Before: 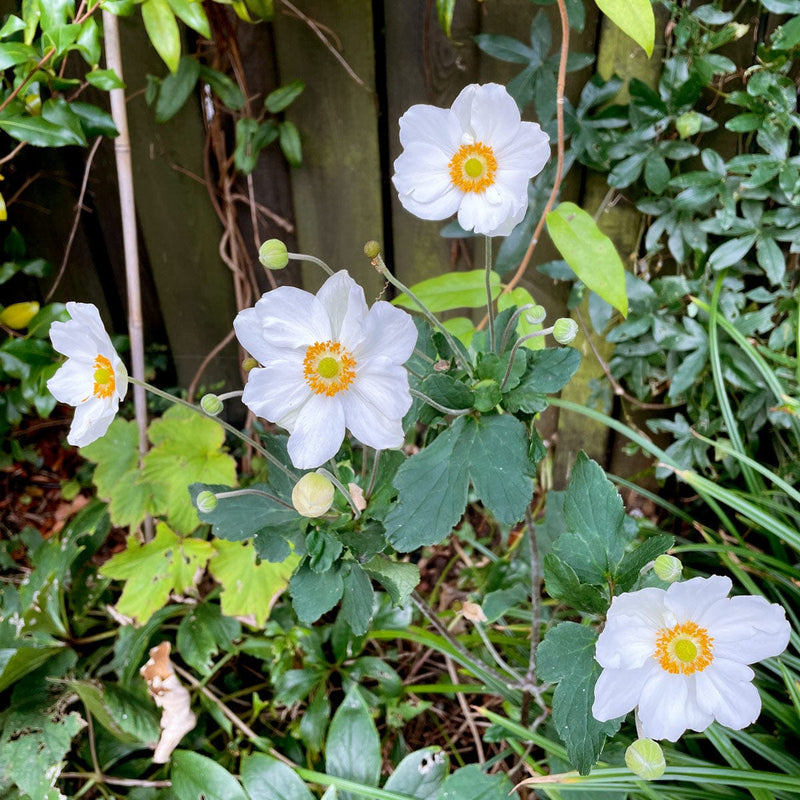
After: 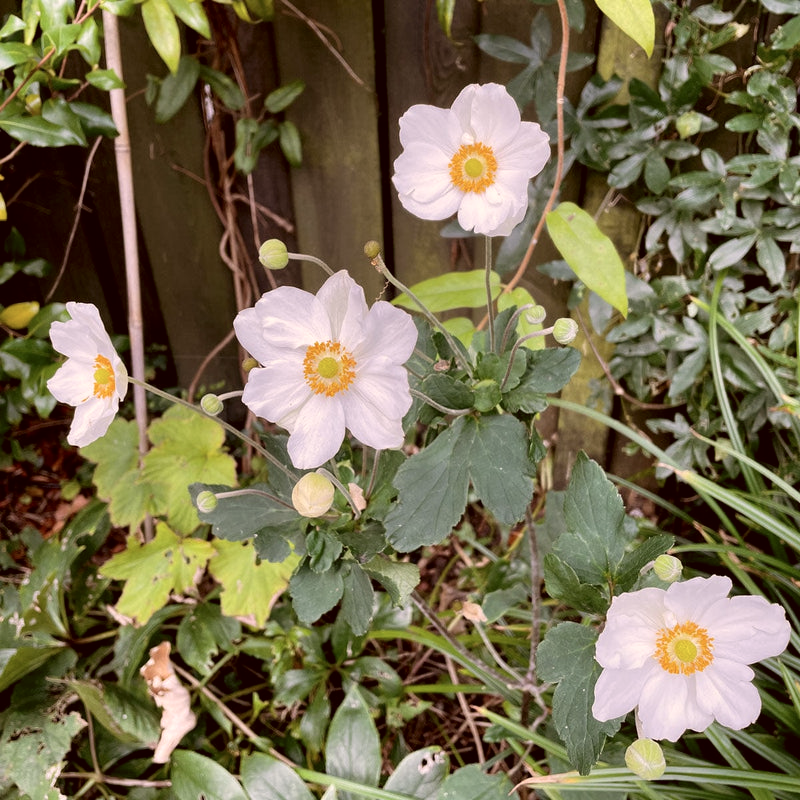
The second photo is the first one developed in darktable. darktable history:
contrast brightness saturation: saturation -0.05
exposure: compensate highlight preservation false
color correction: highlights a* 10.21, highlights b* 9.79, shadows a* 8.61, shadows b* 7.88, saturation 0.8
